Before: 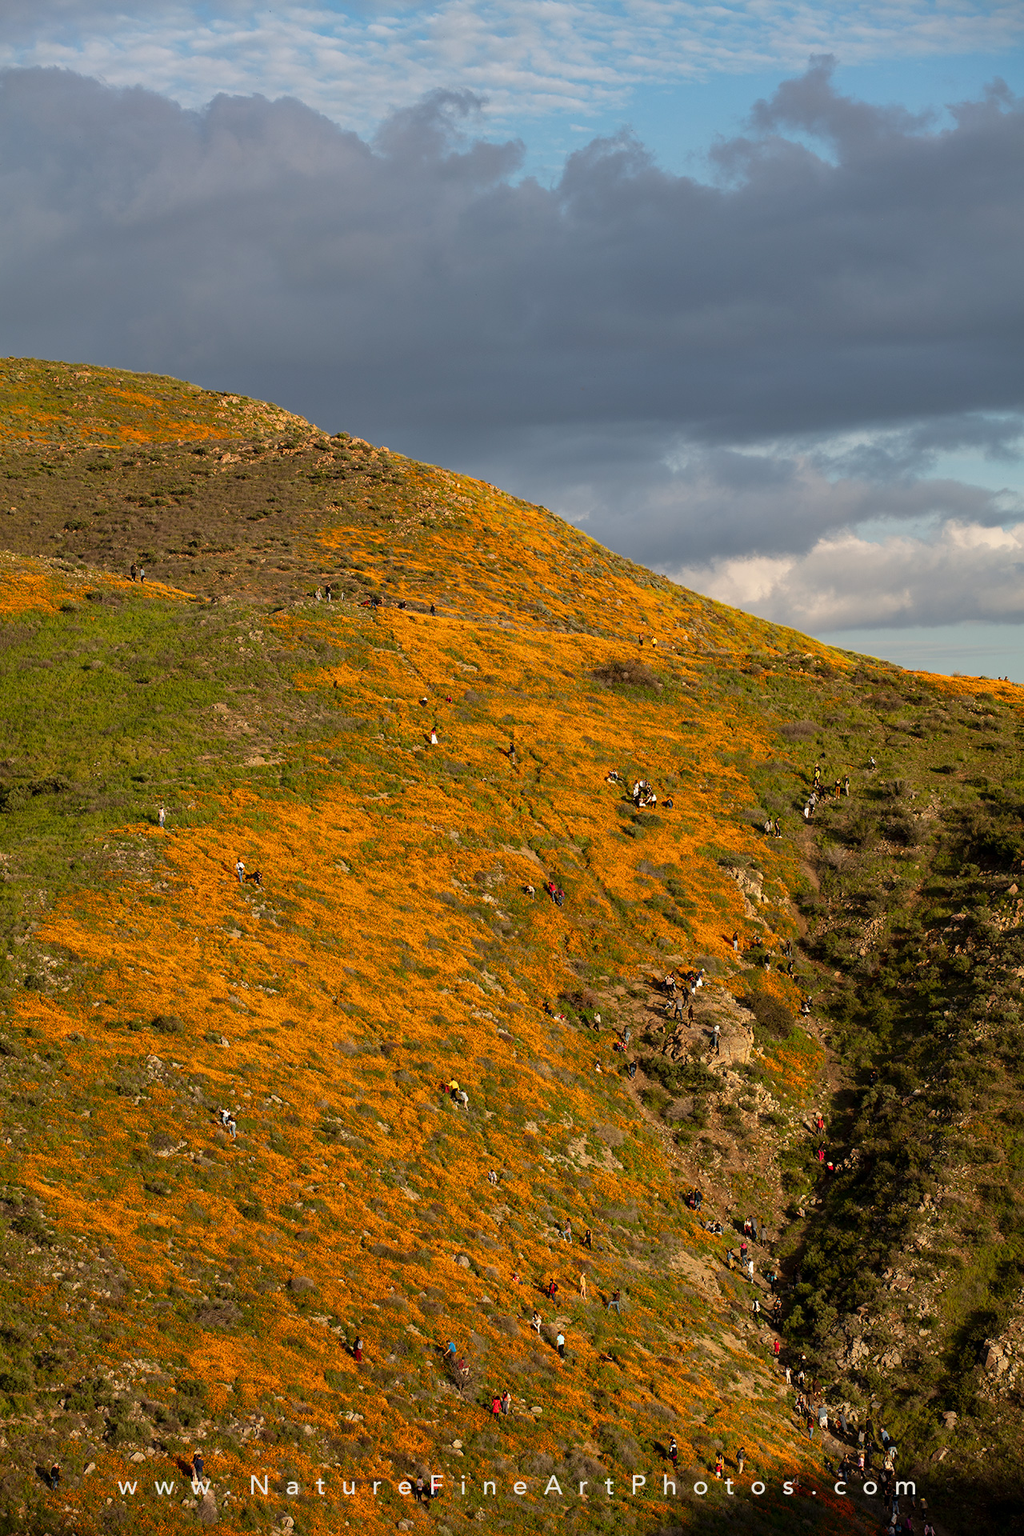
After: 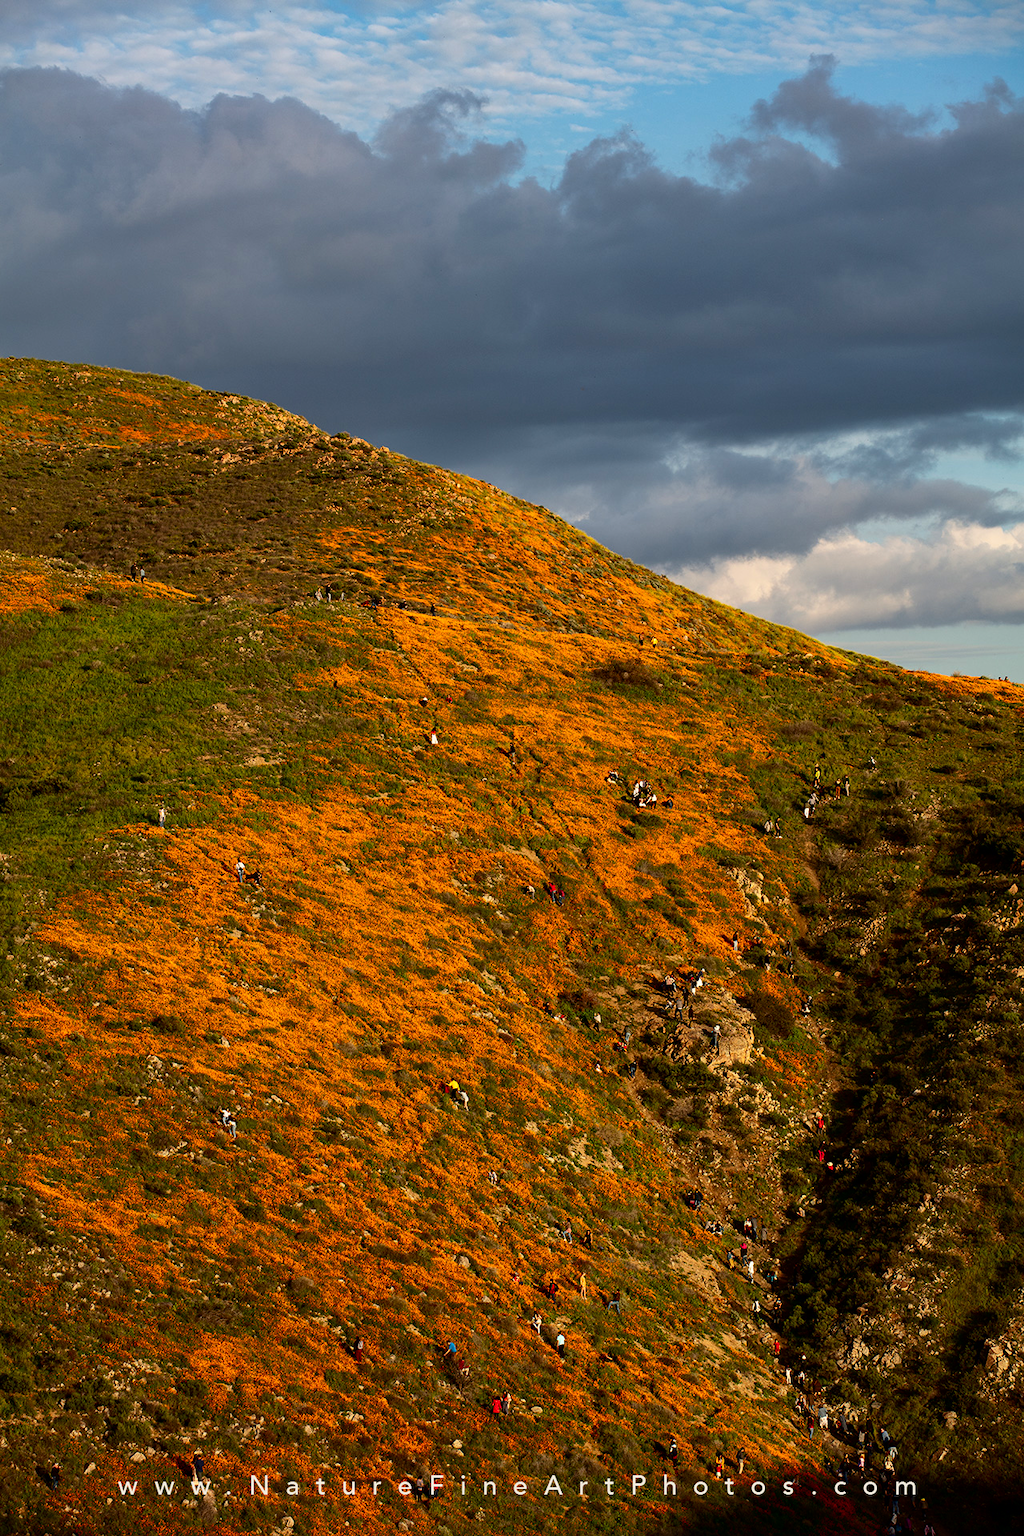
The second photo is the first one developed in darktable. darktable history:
contrast brightness saturation: contrast 0.211, brightness -0.101, saturation 0.214
